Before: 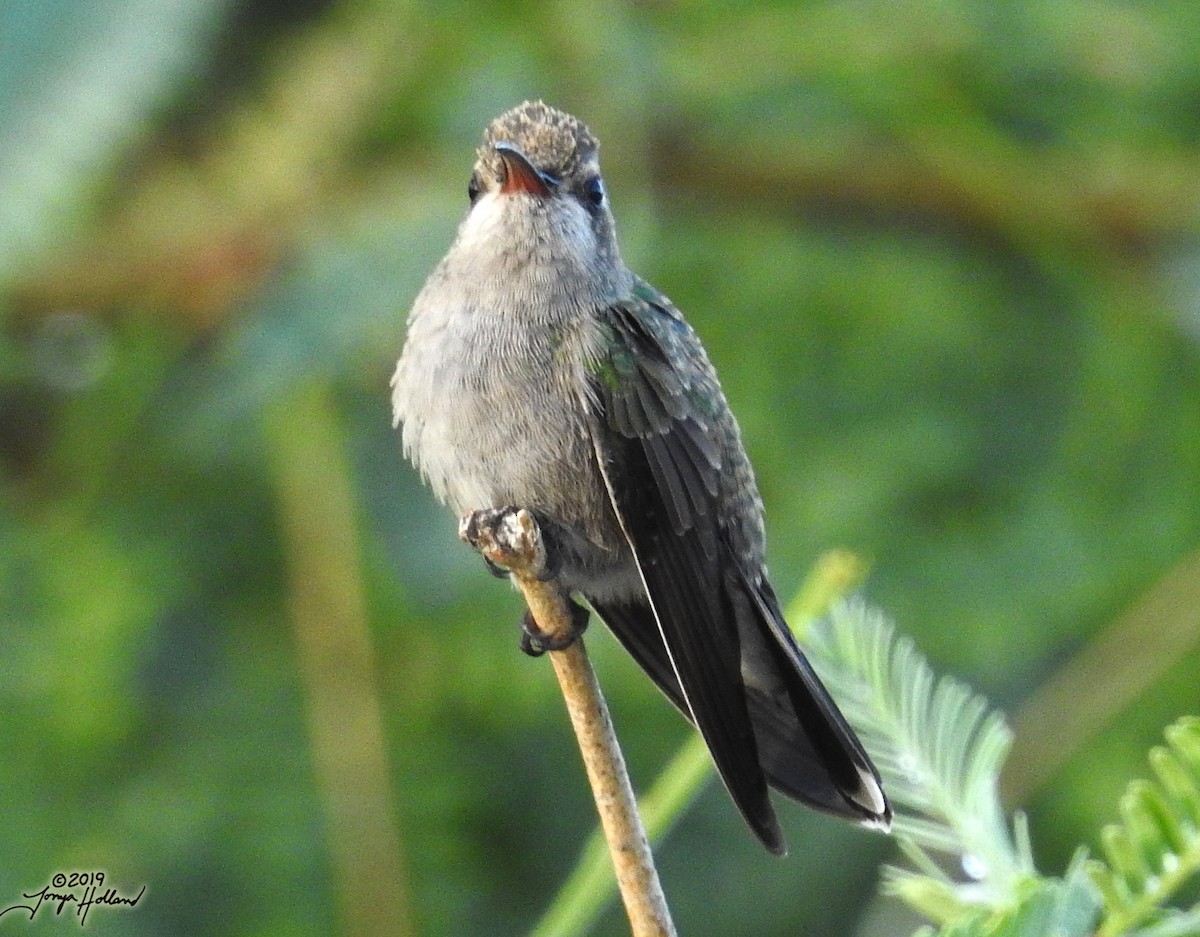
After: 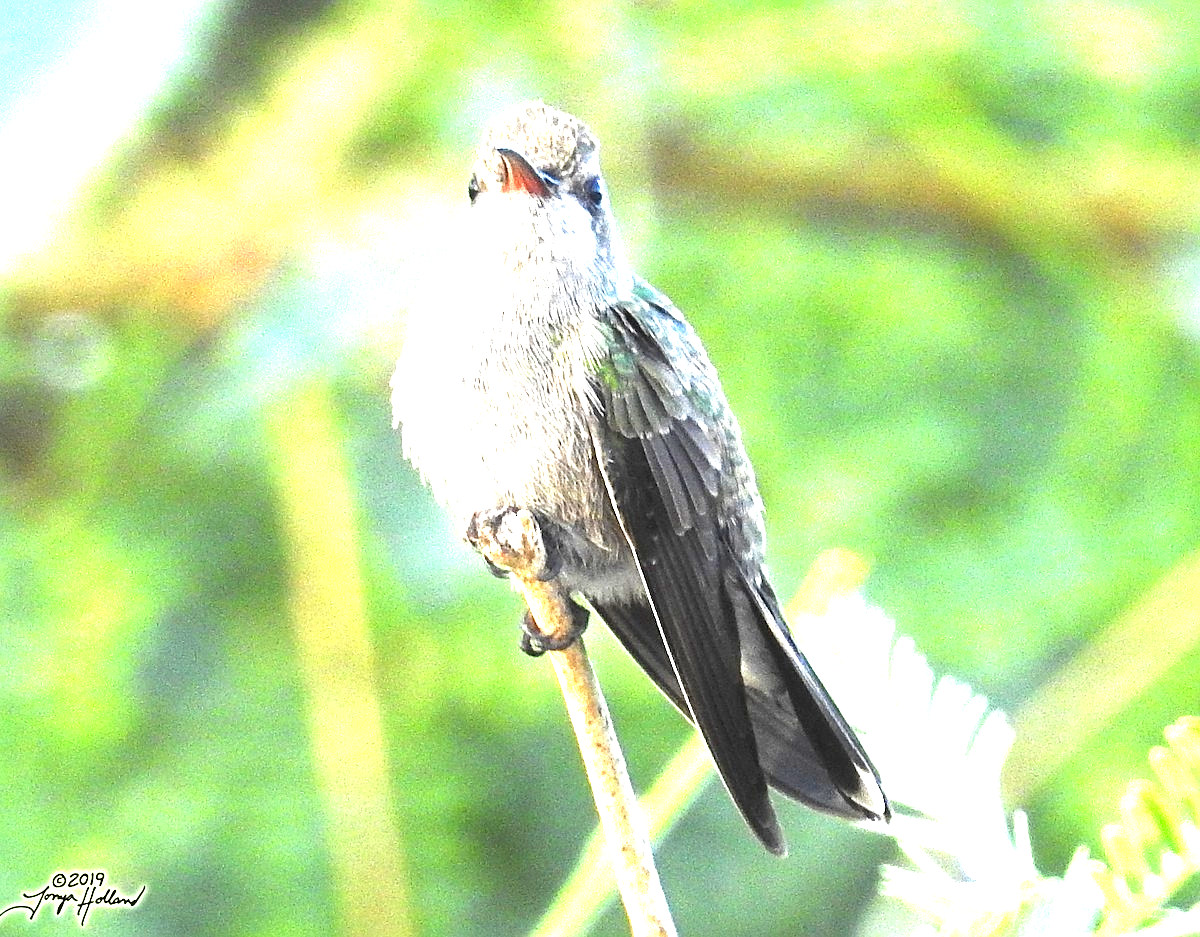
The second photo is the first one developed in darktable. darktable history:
exposure: exposure 2.18 EV, compensate exposure bias true, compensate highlight preservation false
sharpen: amount 0.461
